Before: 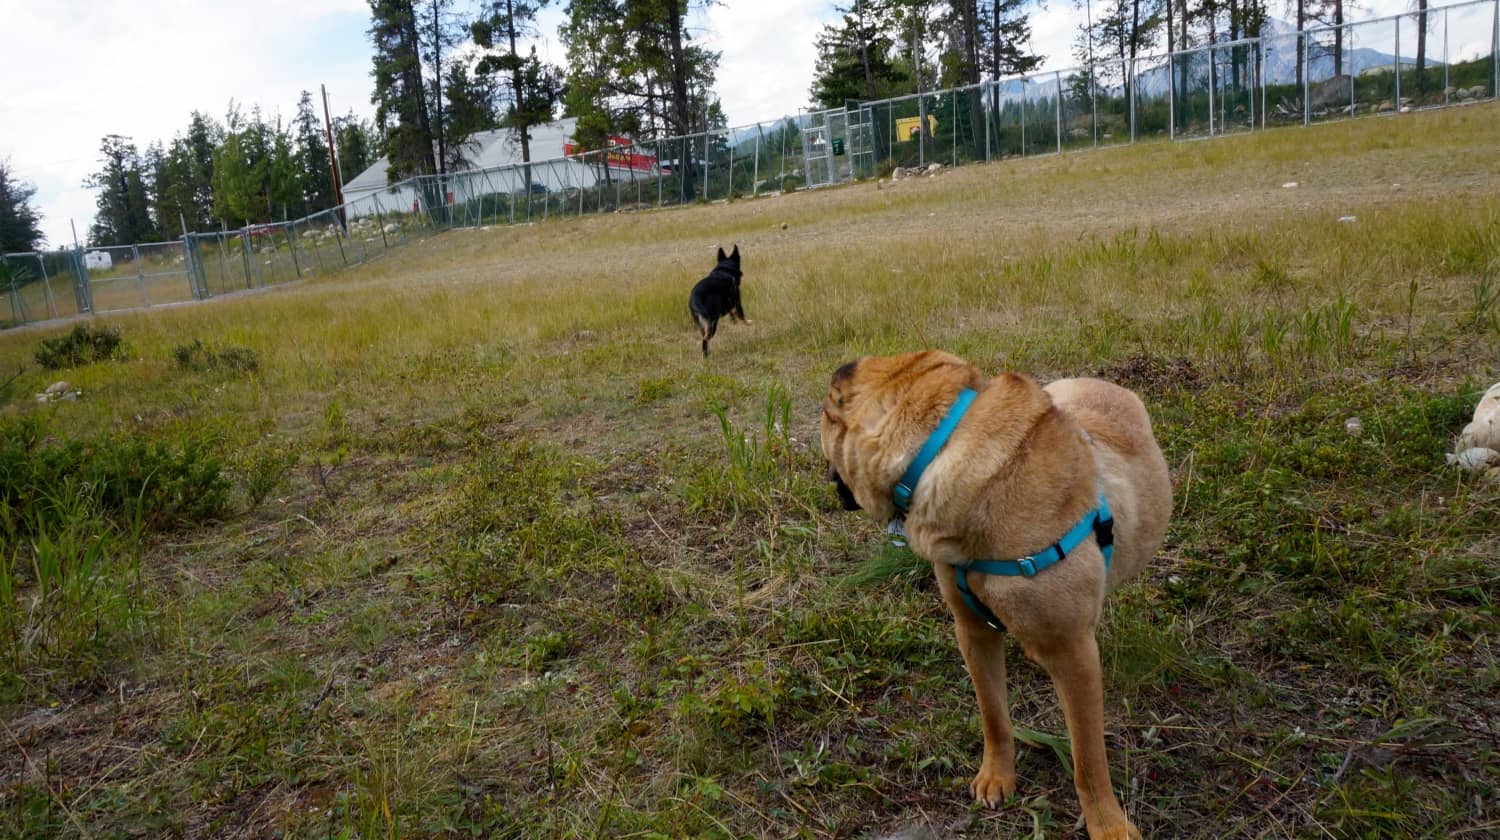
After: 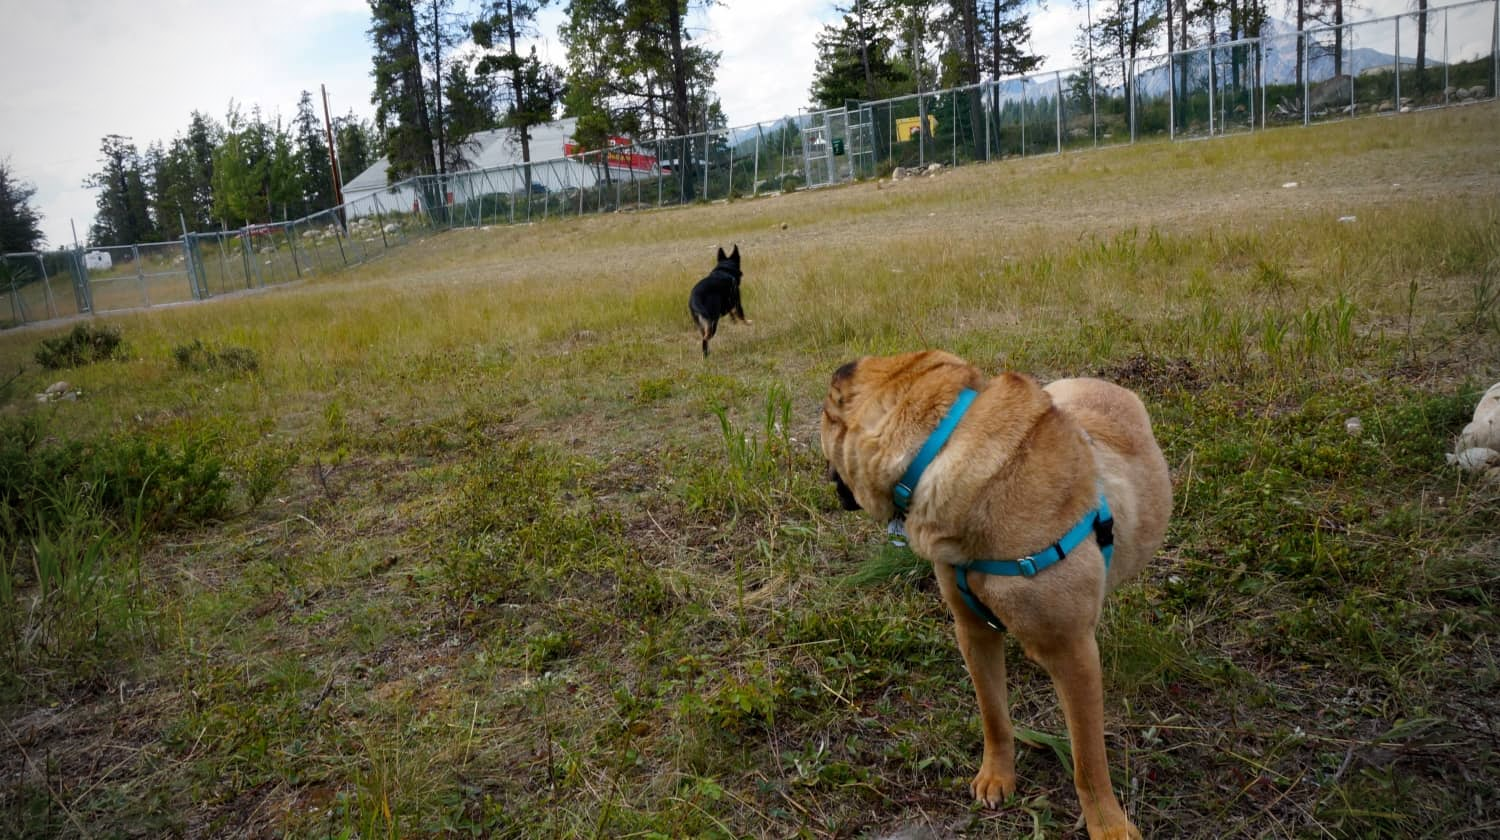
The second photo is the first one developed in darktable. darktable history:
vignetting: brightness -0.627, saturation -0.685
